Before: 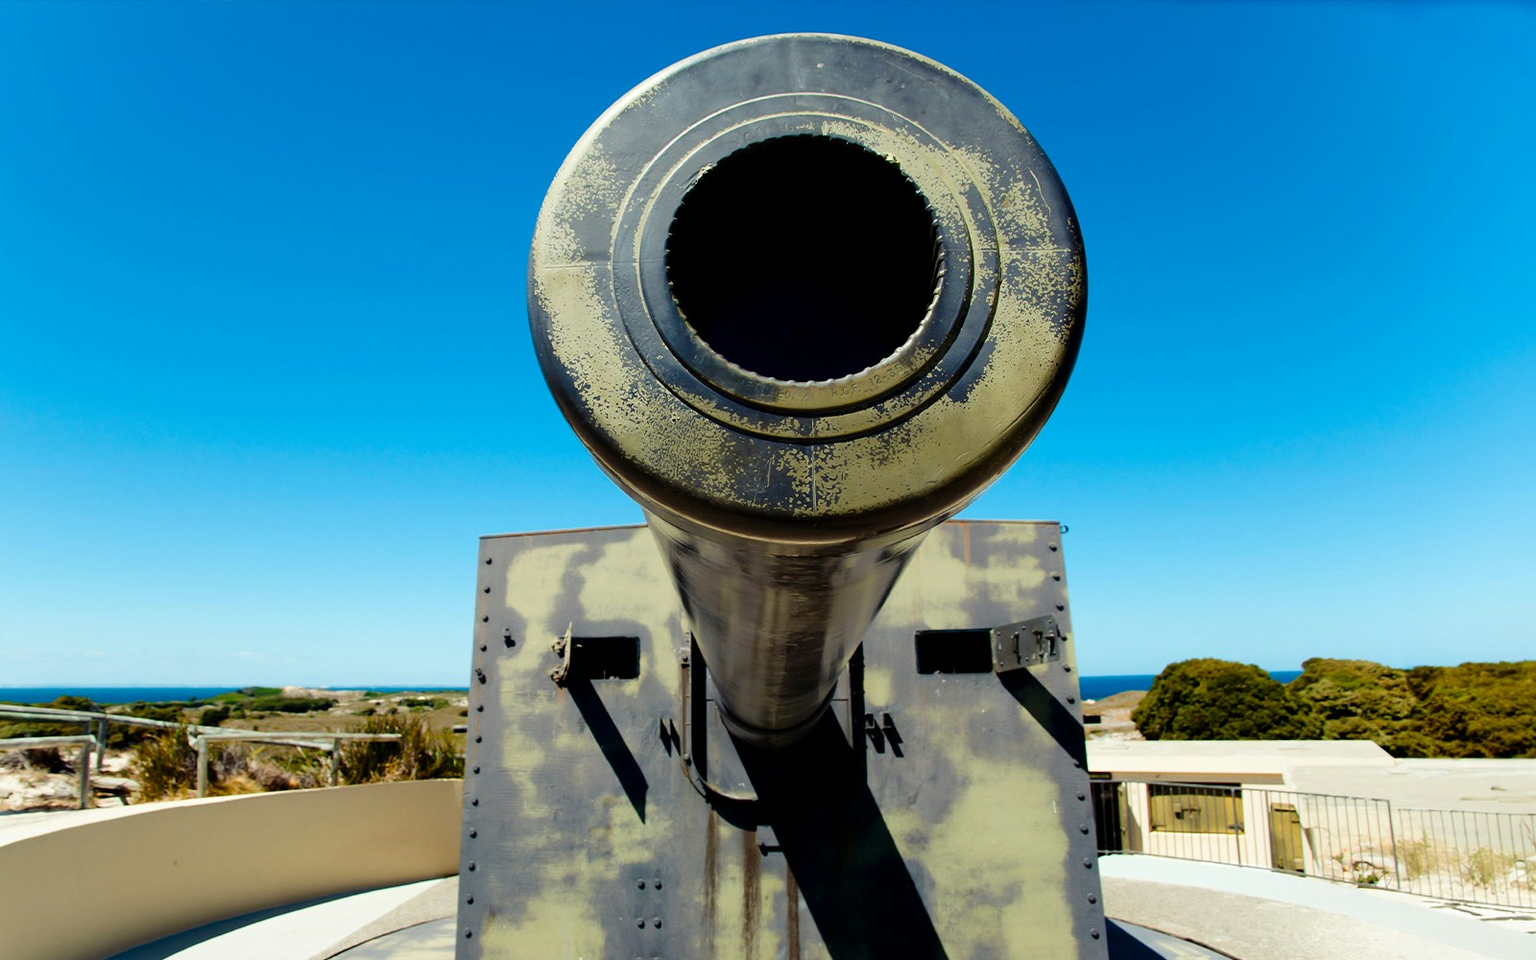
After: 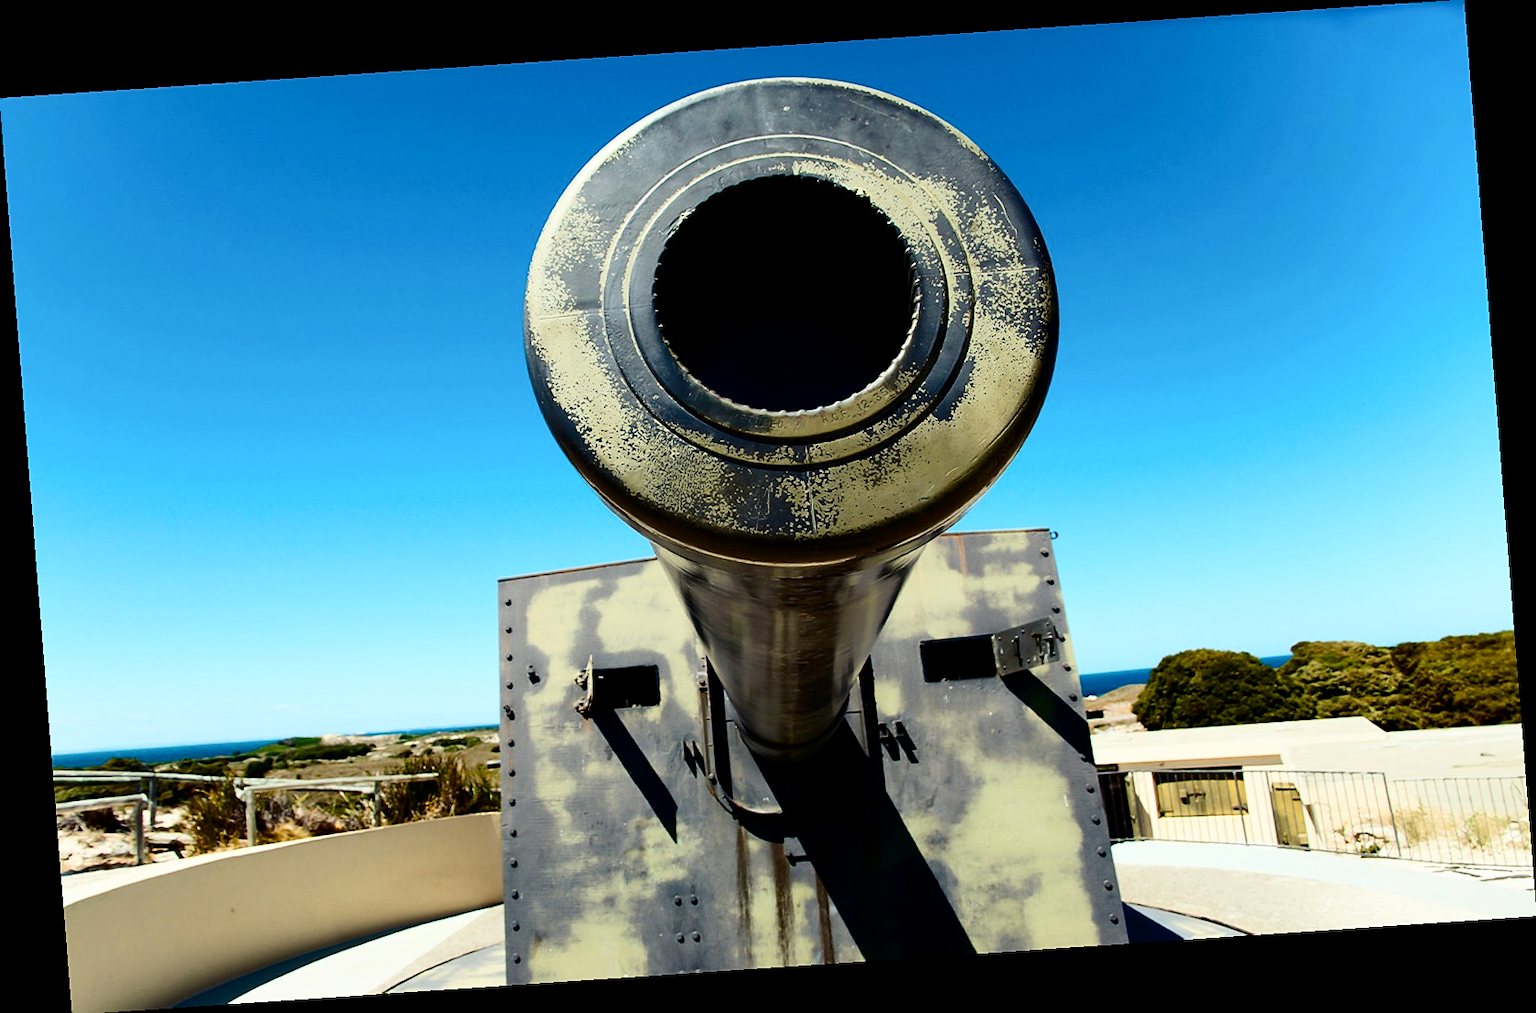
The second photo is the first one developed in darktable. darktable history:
rotate and perspective: rotation -4.2°, shear 0.006, automatic cropping off
contrast brightness saturation: contrast 0.28
sharpen: radius 1.458, amount 0.398, threshold 1.271
tone equalizer: on, module defaults
